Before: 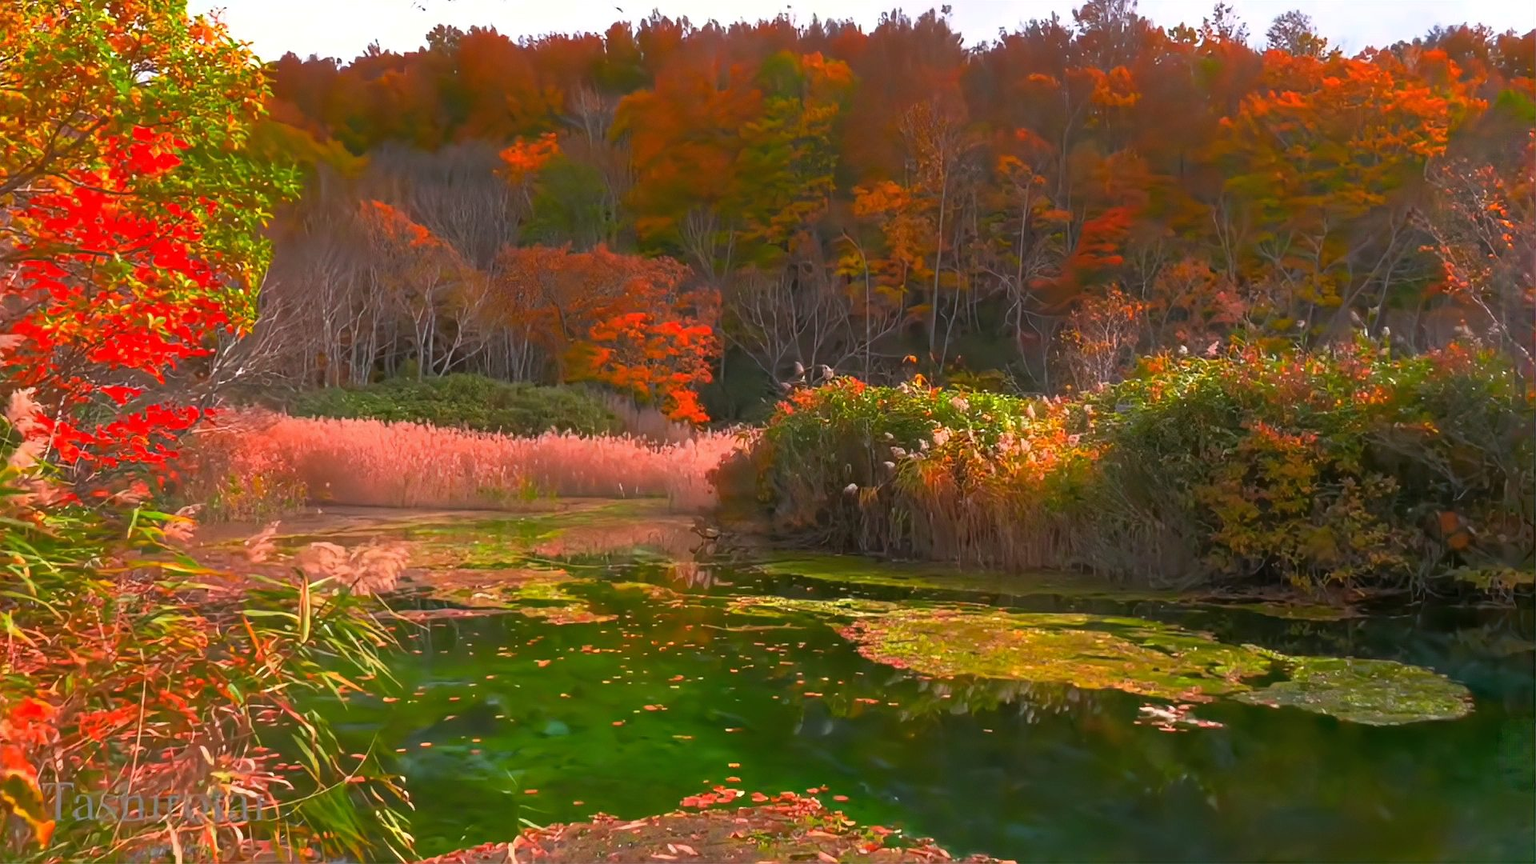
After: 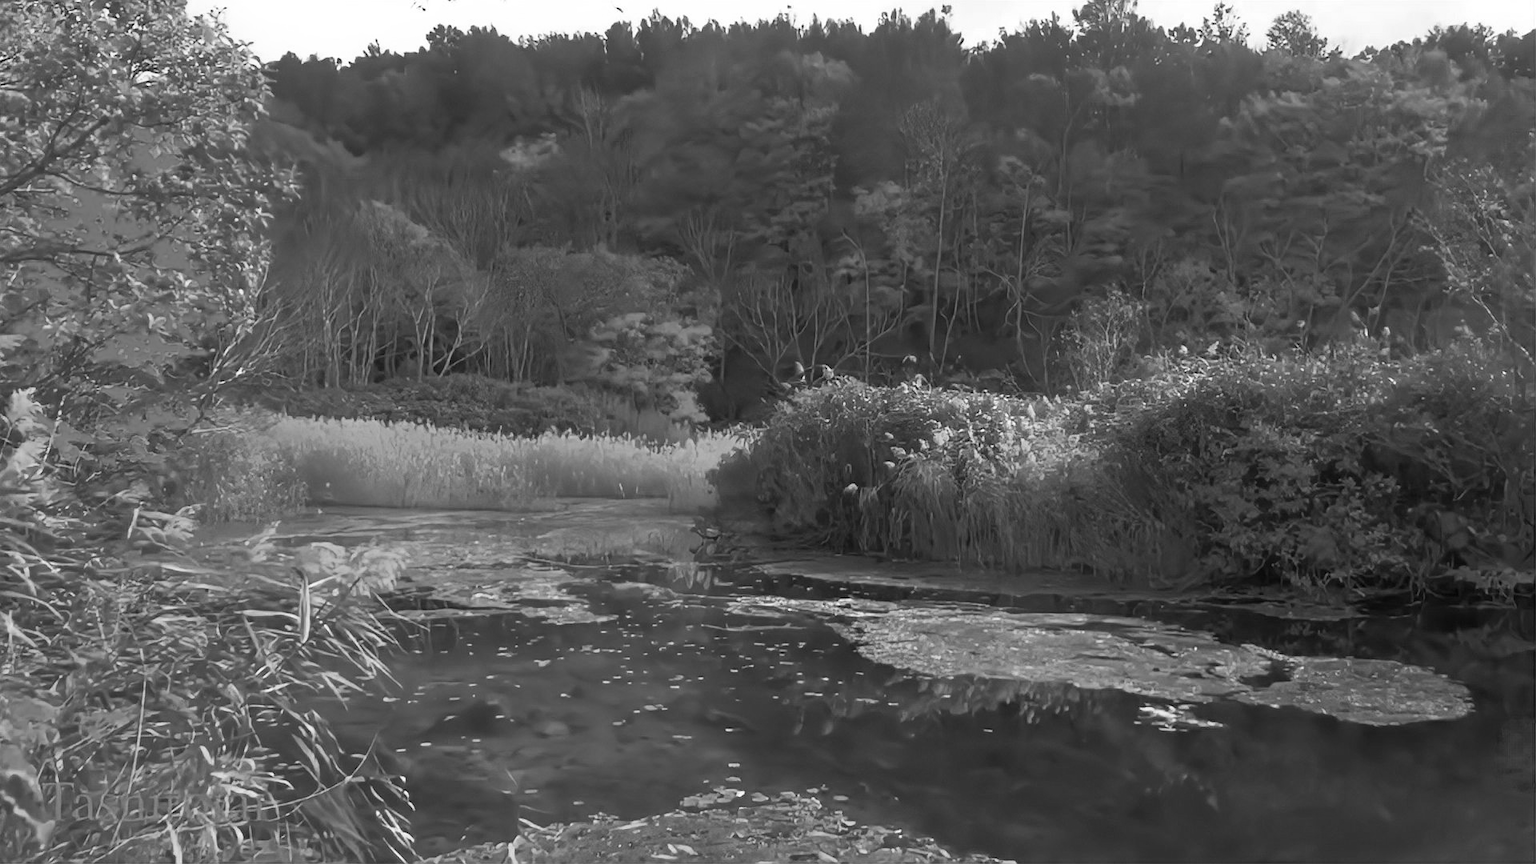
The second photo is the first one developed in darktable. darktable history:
color correction: saturation 1.34
monochrome: on, module defaults
